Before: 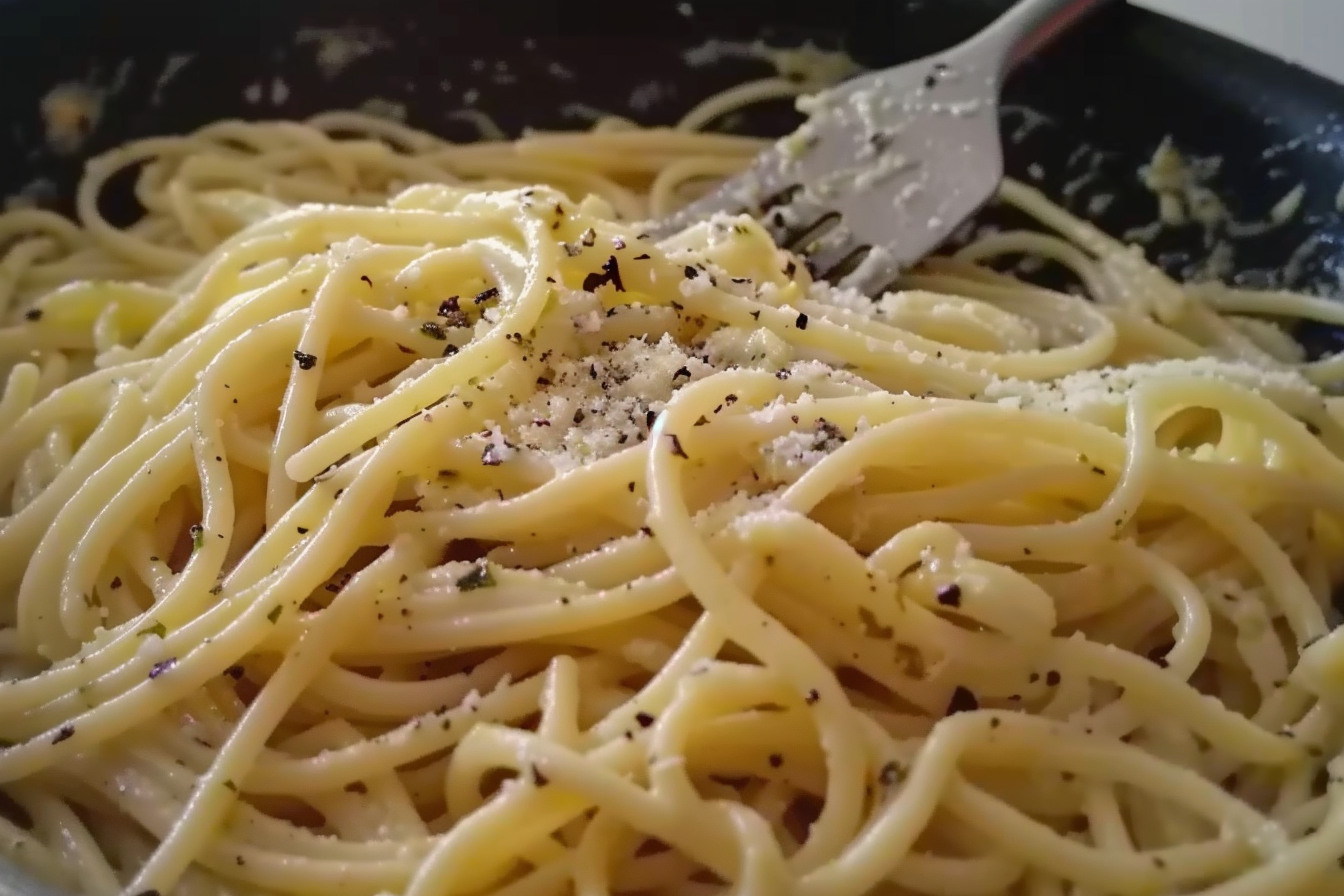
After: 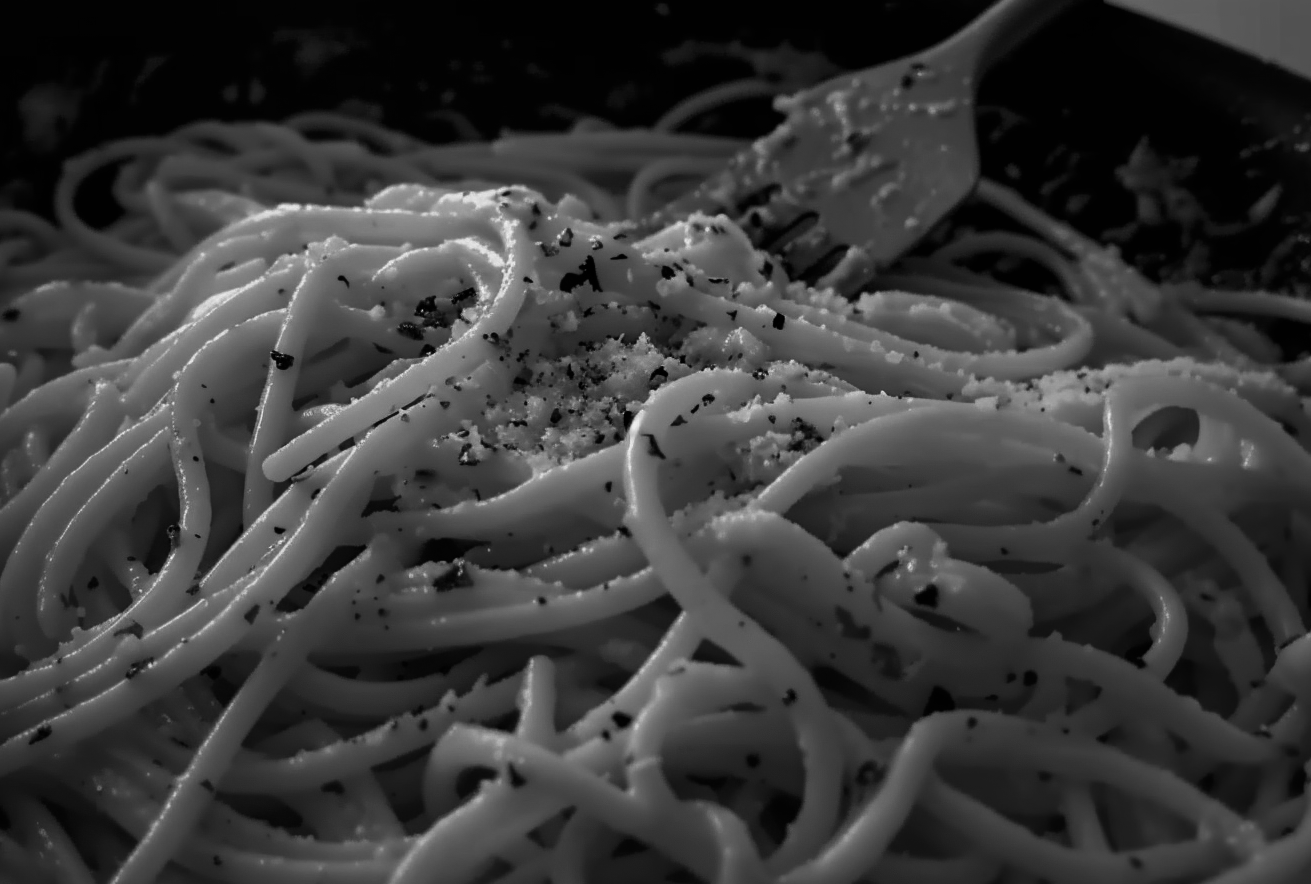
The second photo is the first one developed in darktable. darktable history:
crop and rotate: left 1.774%, right 0.633%, bottom 1.28%
contrast brightness saturation: contrast -0.03, brightness -0.59, saturation -1
velvia: strength 39.63%
